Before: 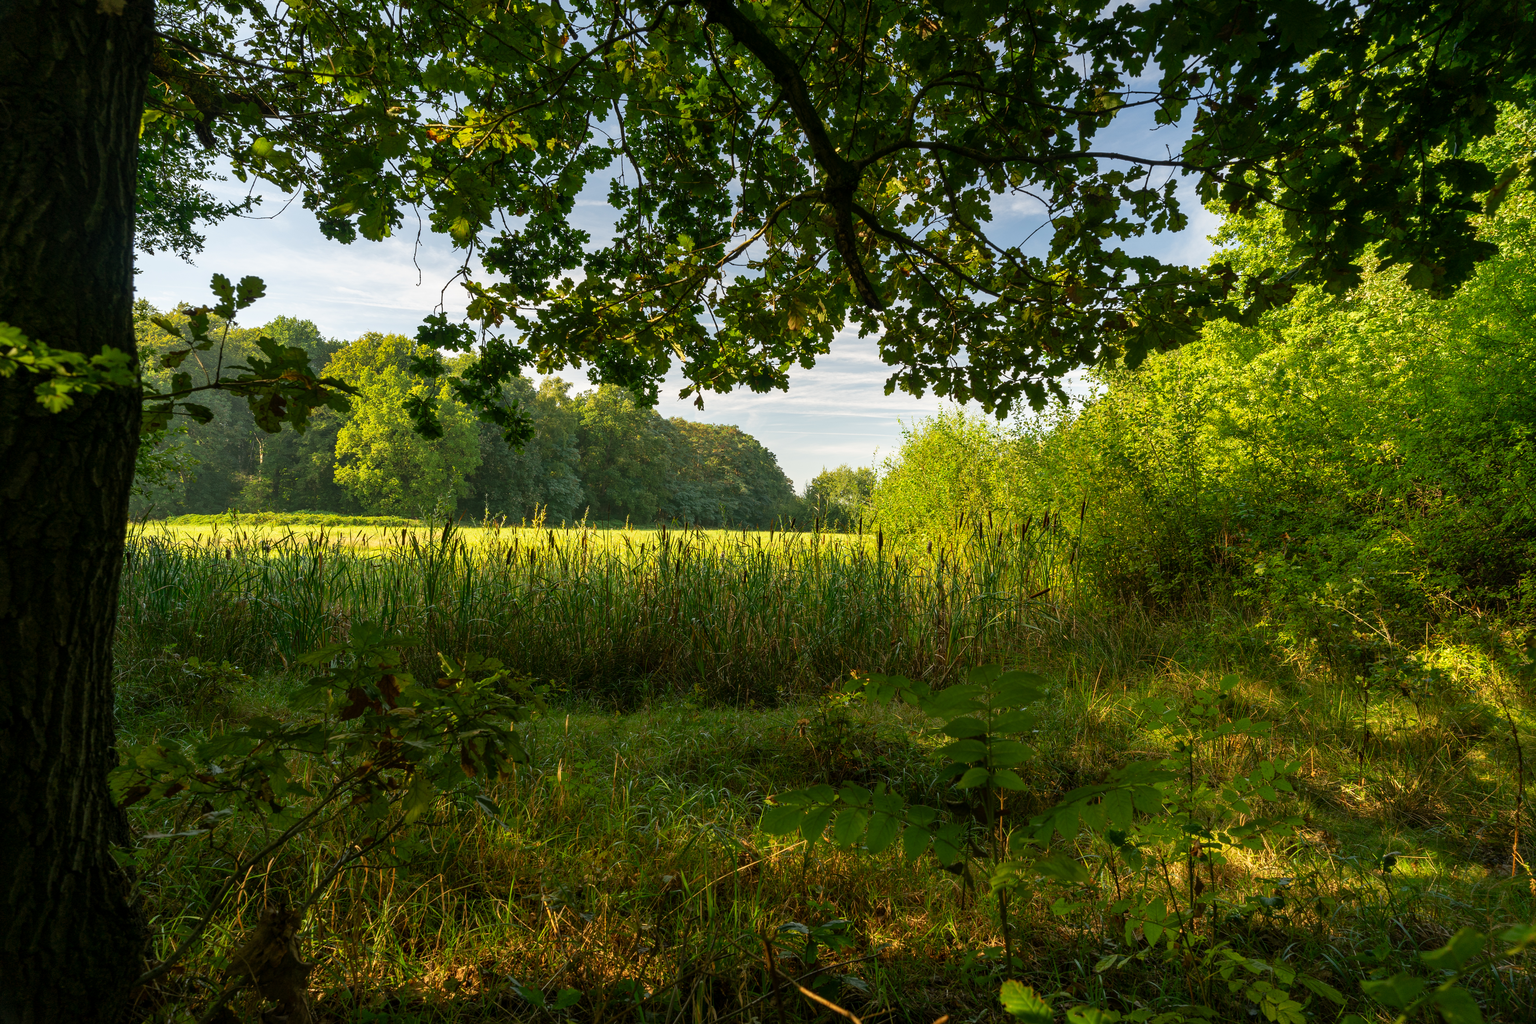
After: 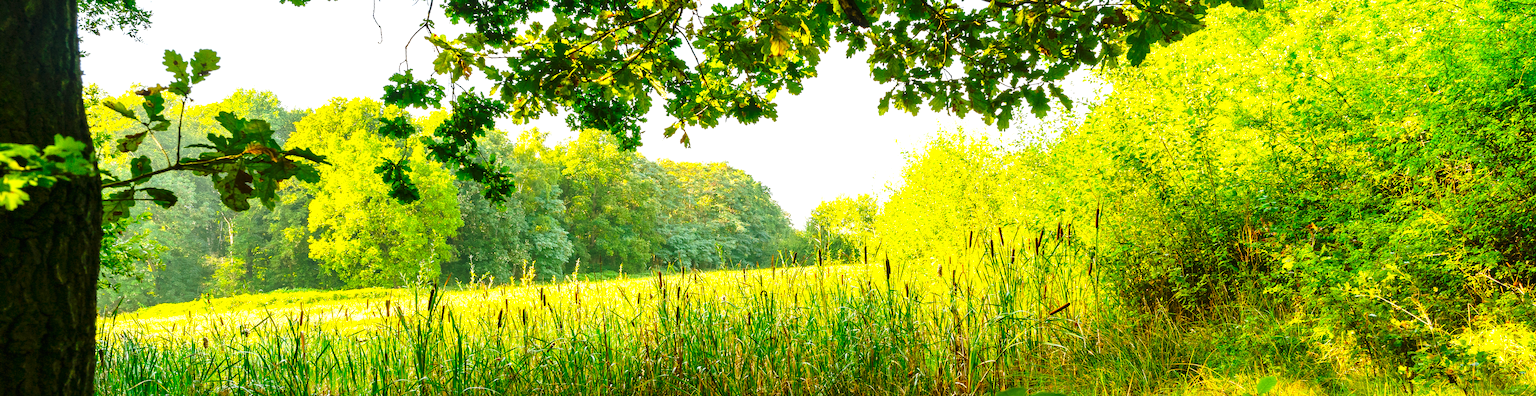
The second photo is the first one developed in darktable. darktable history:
base curve: curves: ch0 [(0, 0) (0.026, 0.03) (0.109, 0.232) (0.351, 0.748) (0.669, 0.968) (1, 1)], preserve colors none
crop and rotate: top 23.84%, bottom 34.294%
rotate and perspective: rotation -5°, crop left 0.05, crop right 0.952, crop top 0.11, crop bottom 0.89
color balance: output saturation 120%
exposure: black level correction 0, exposure 1.2 EV, compensate highlight preservation false
